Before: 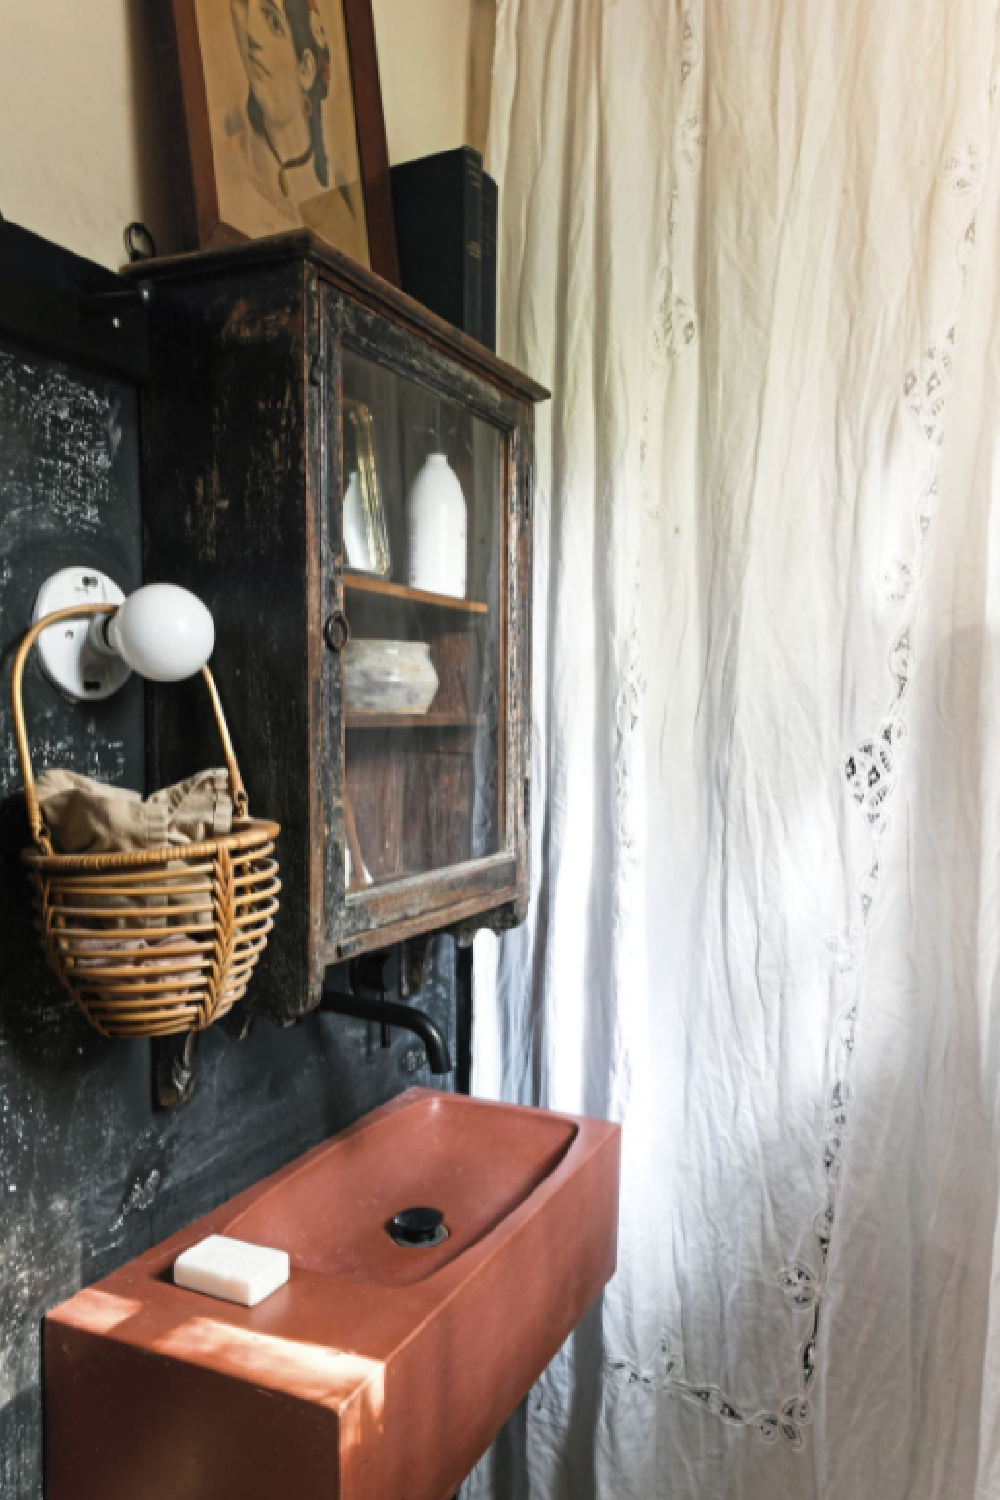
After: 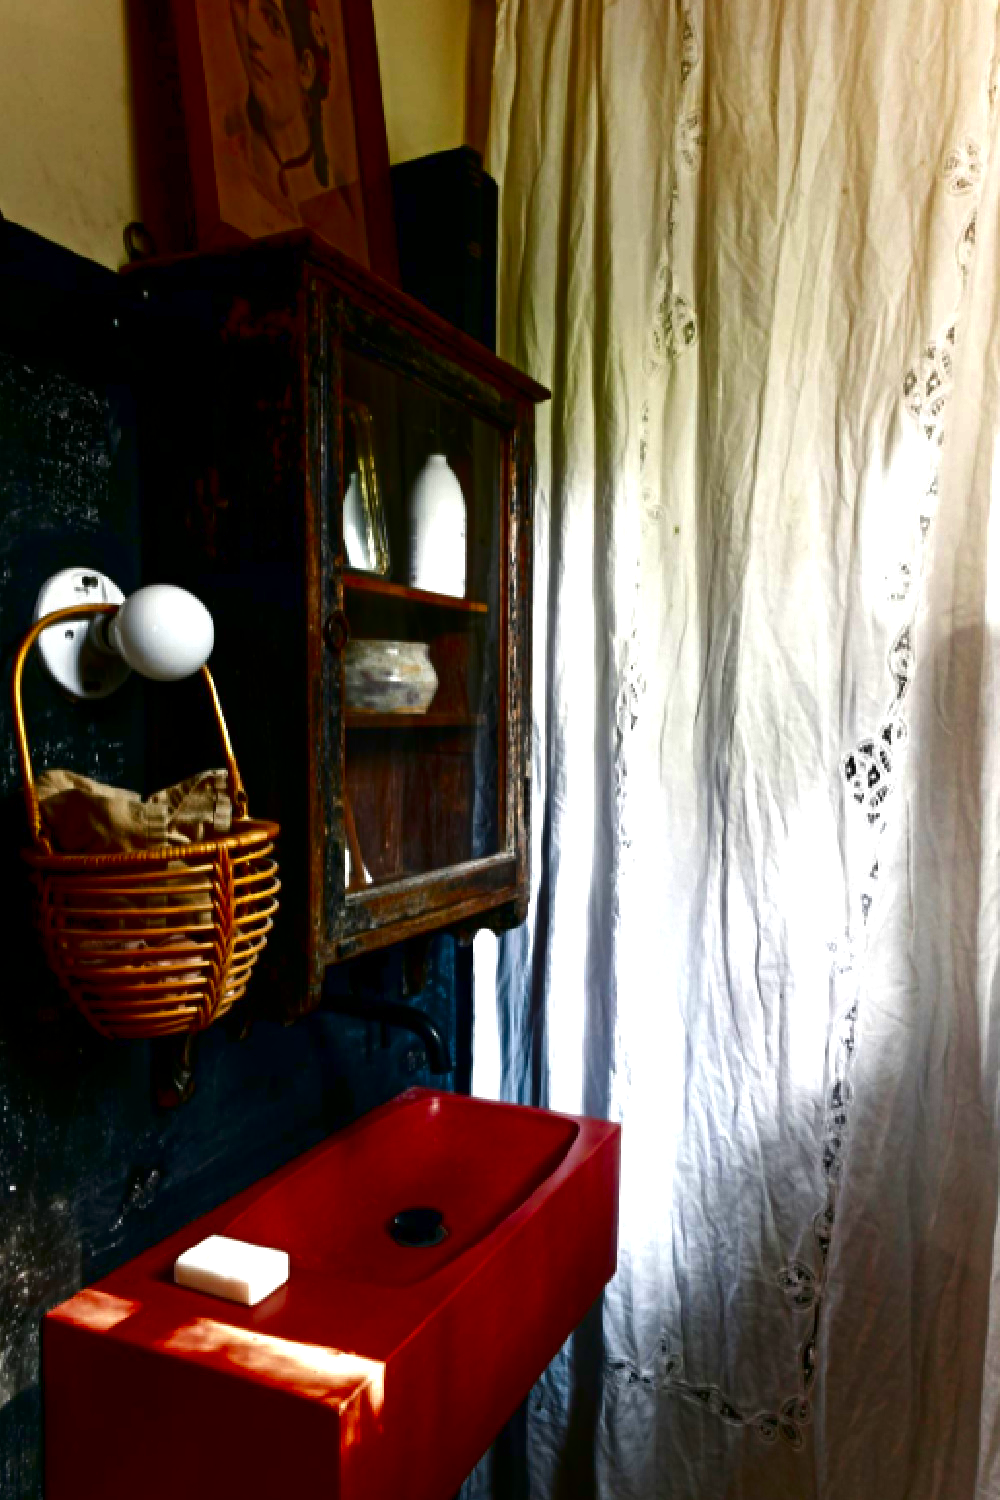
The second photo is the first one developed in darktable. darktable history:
exposure: exposure 0.259 EV, compensate exposure bias true, compensate highlight preservation false
contrast brightness saturation: brightness -0.993, saturation 0.993
